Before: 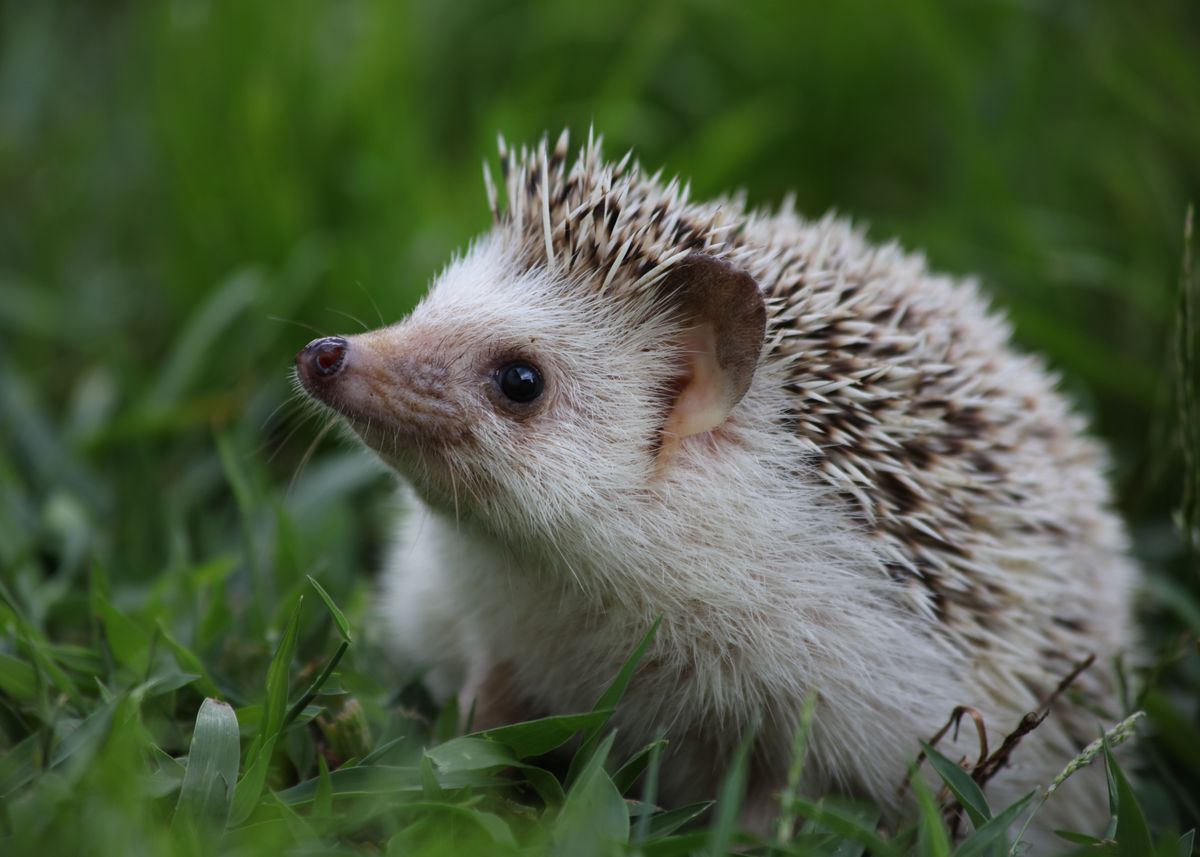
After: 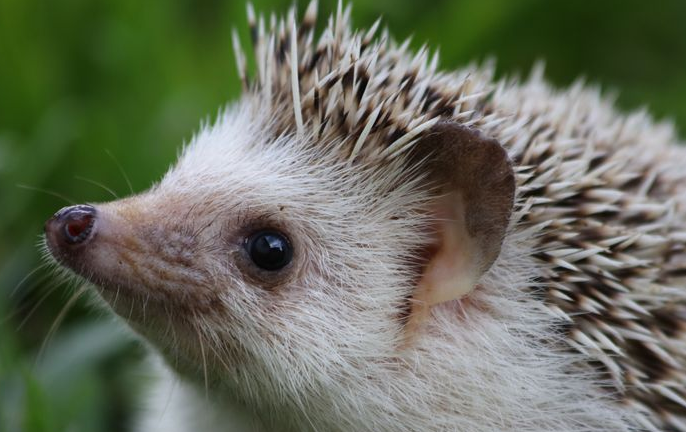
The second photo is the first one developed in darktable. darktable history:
tone equalizer: on, module defaults
crop: left 20.932%, top 15.471%, right 21.848%, bottom 34.081%
